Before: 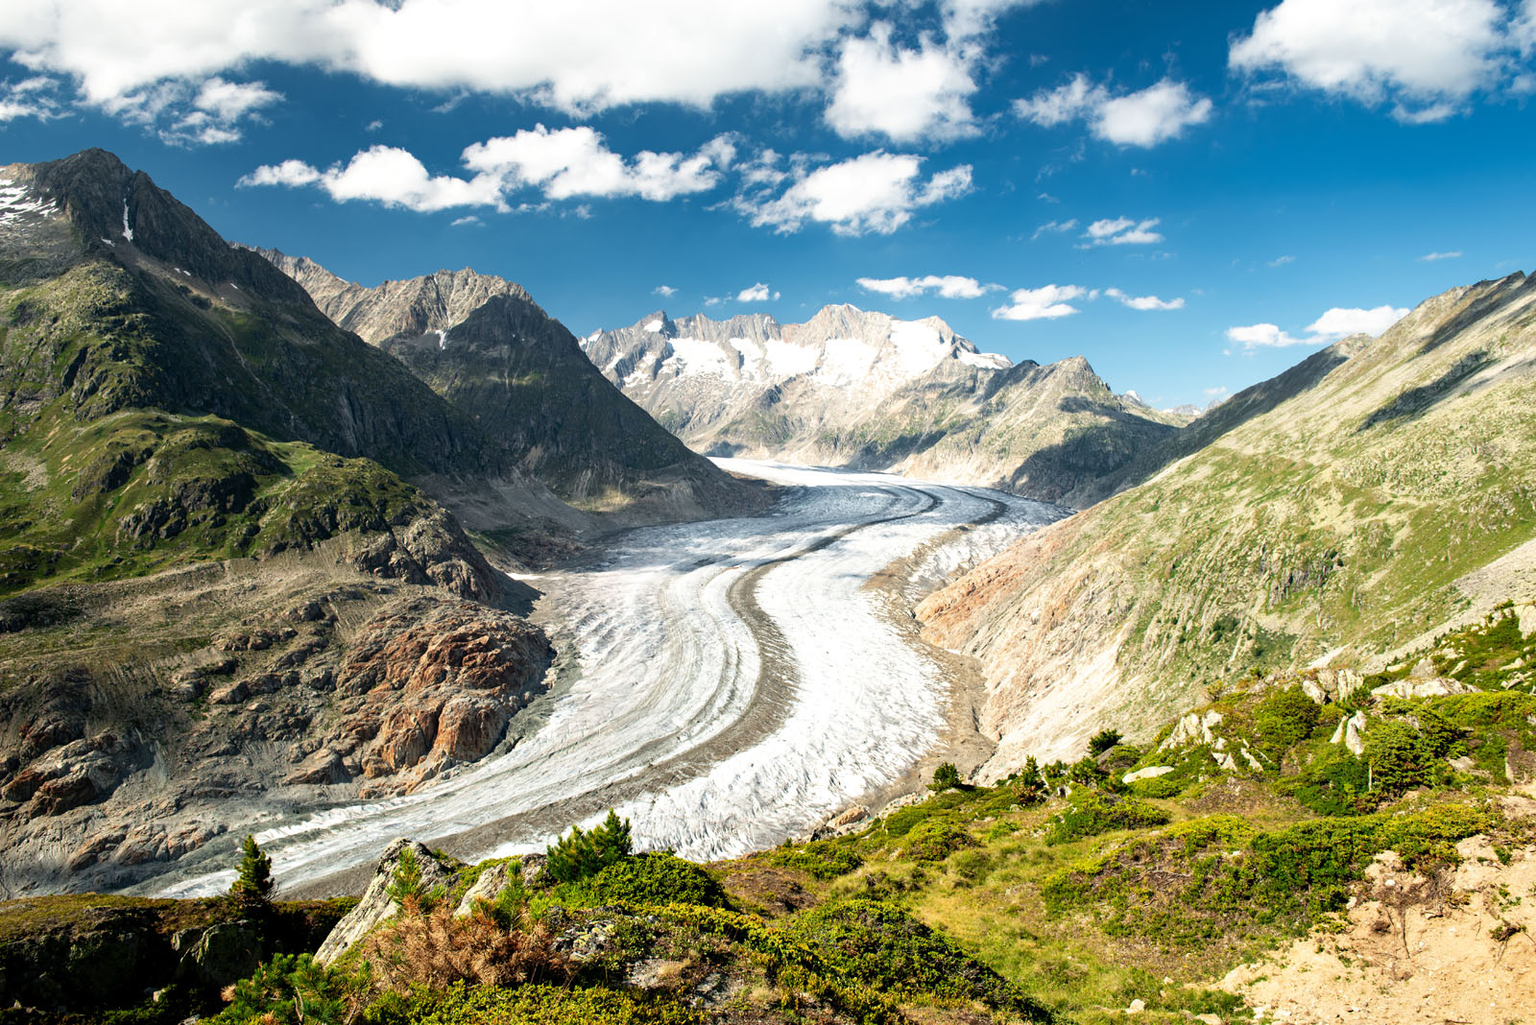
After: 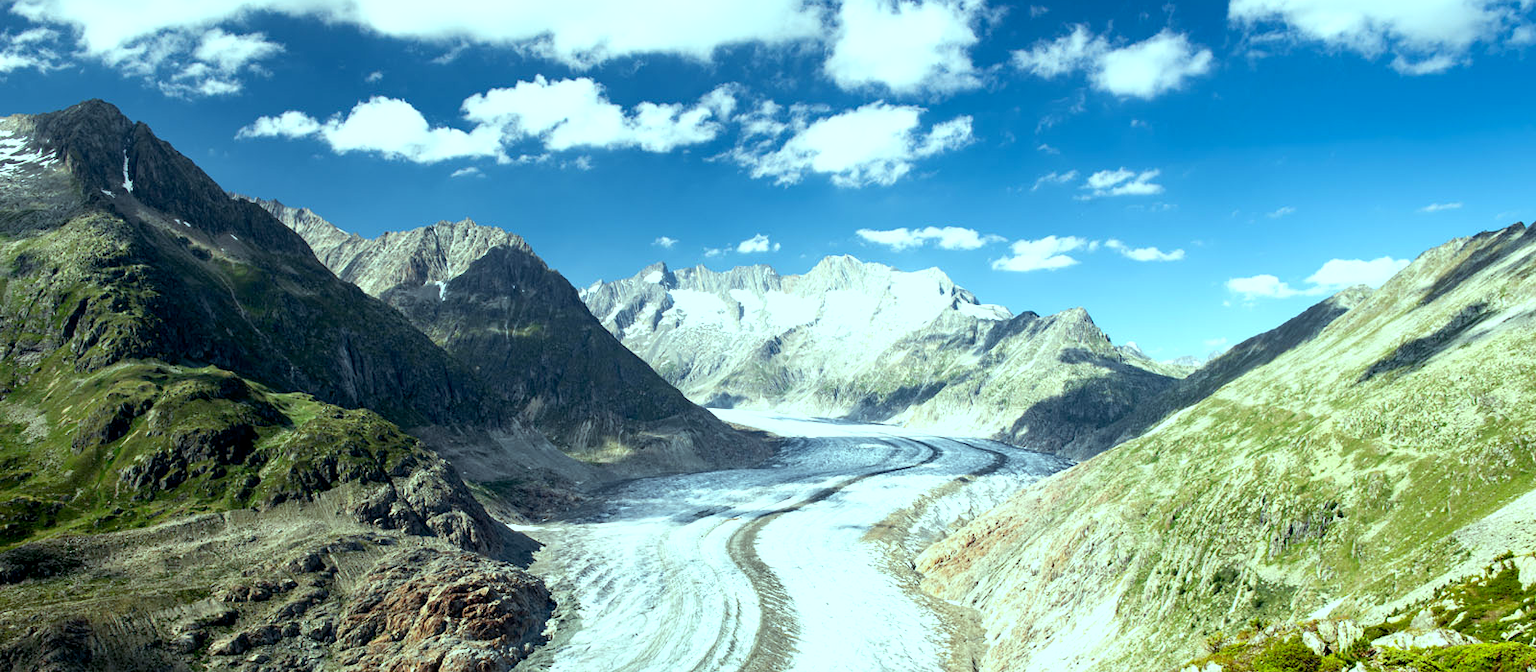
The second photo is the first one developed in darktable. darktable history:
crop and rotate: top 4.848%, bottom 29.503%
exposure: black level correction 0.007, compensate highlight preservation false
white balance: red 1.009, blue 1.027
tone equalizer: on, module defaults
color balance: mode lift, gamma, gain (sRGB), lift [0.997, 0.979, 1.021, 1.011], gamma [1, 1.084, 0.916, 0.998], gain [1, 0.87, 1.13, 1.101], contrast 4.55%, contrast fulcrum 38.24%, output saturation 104.09%
